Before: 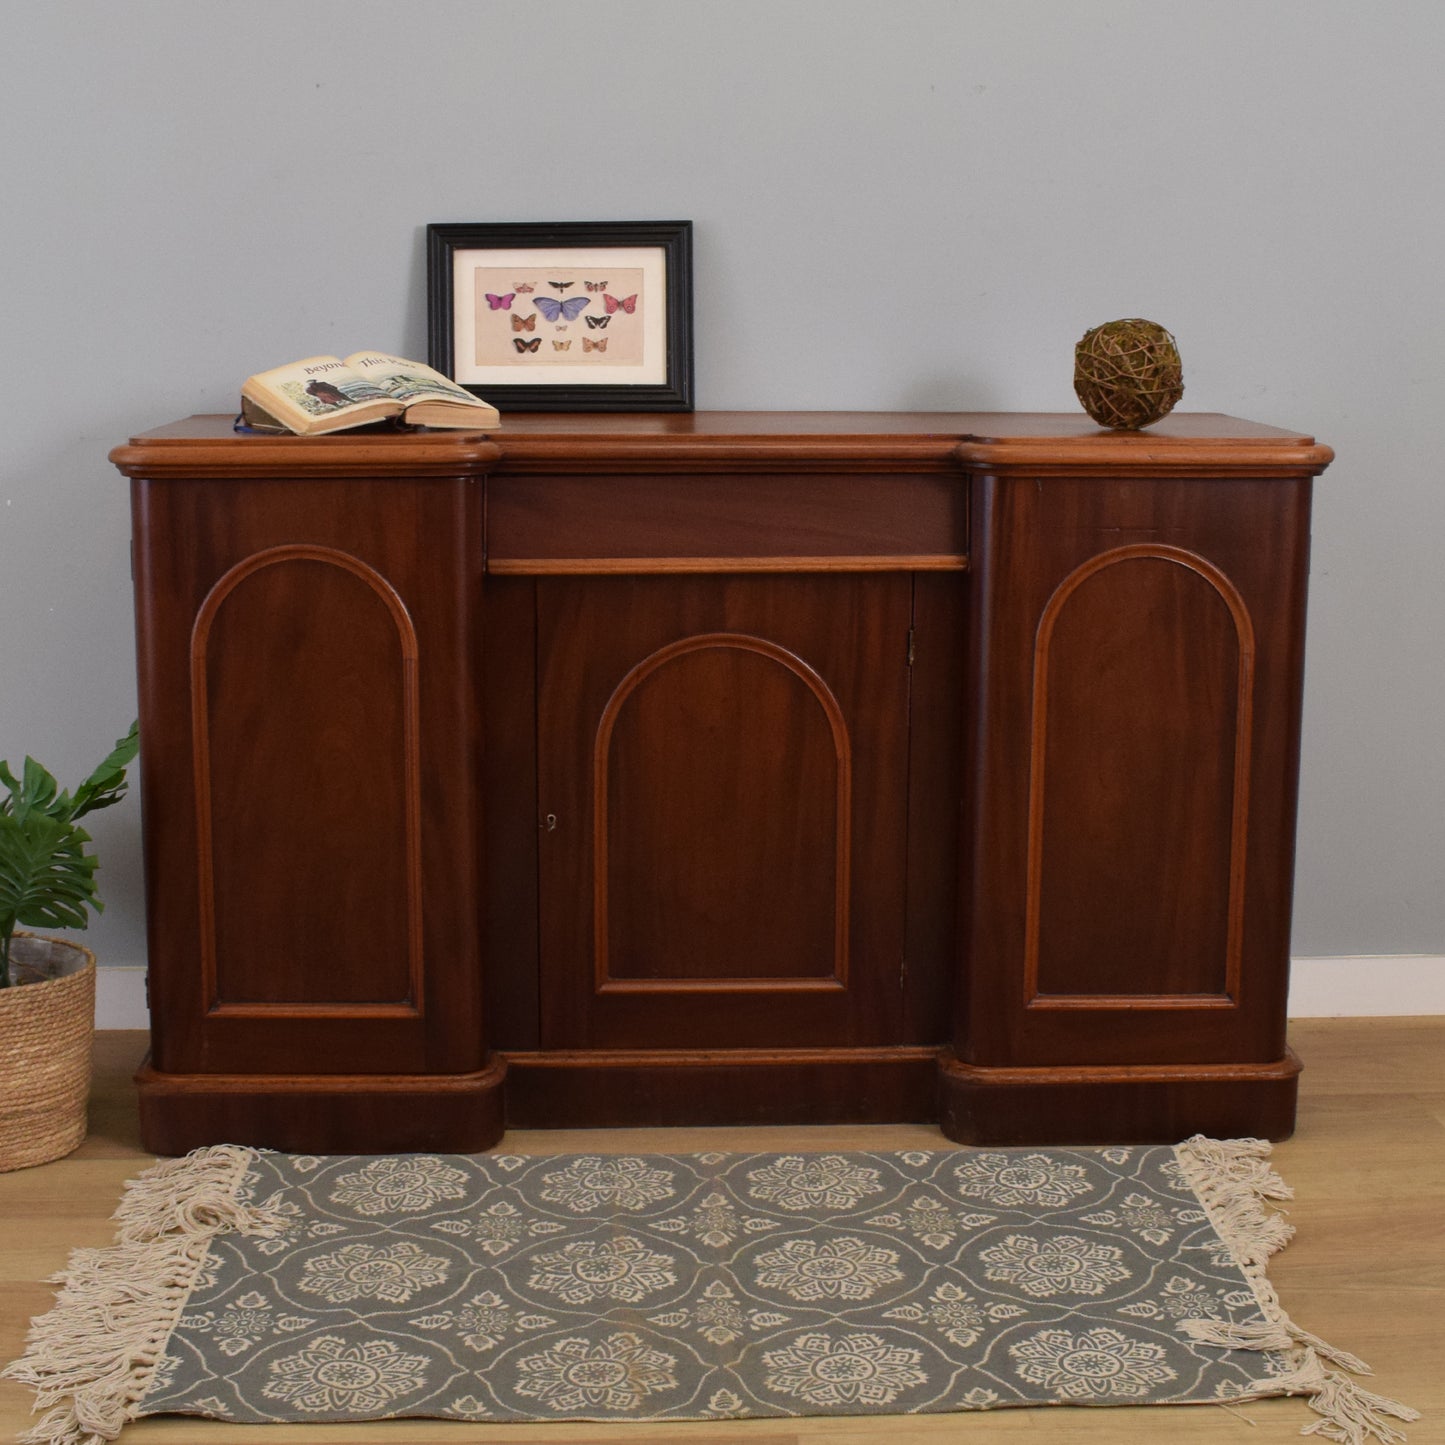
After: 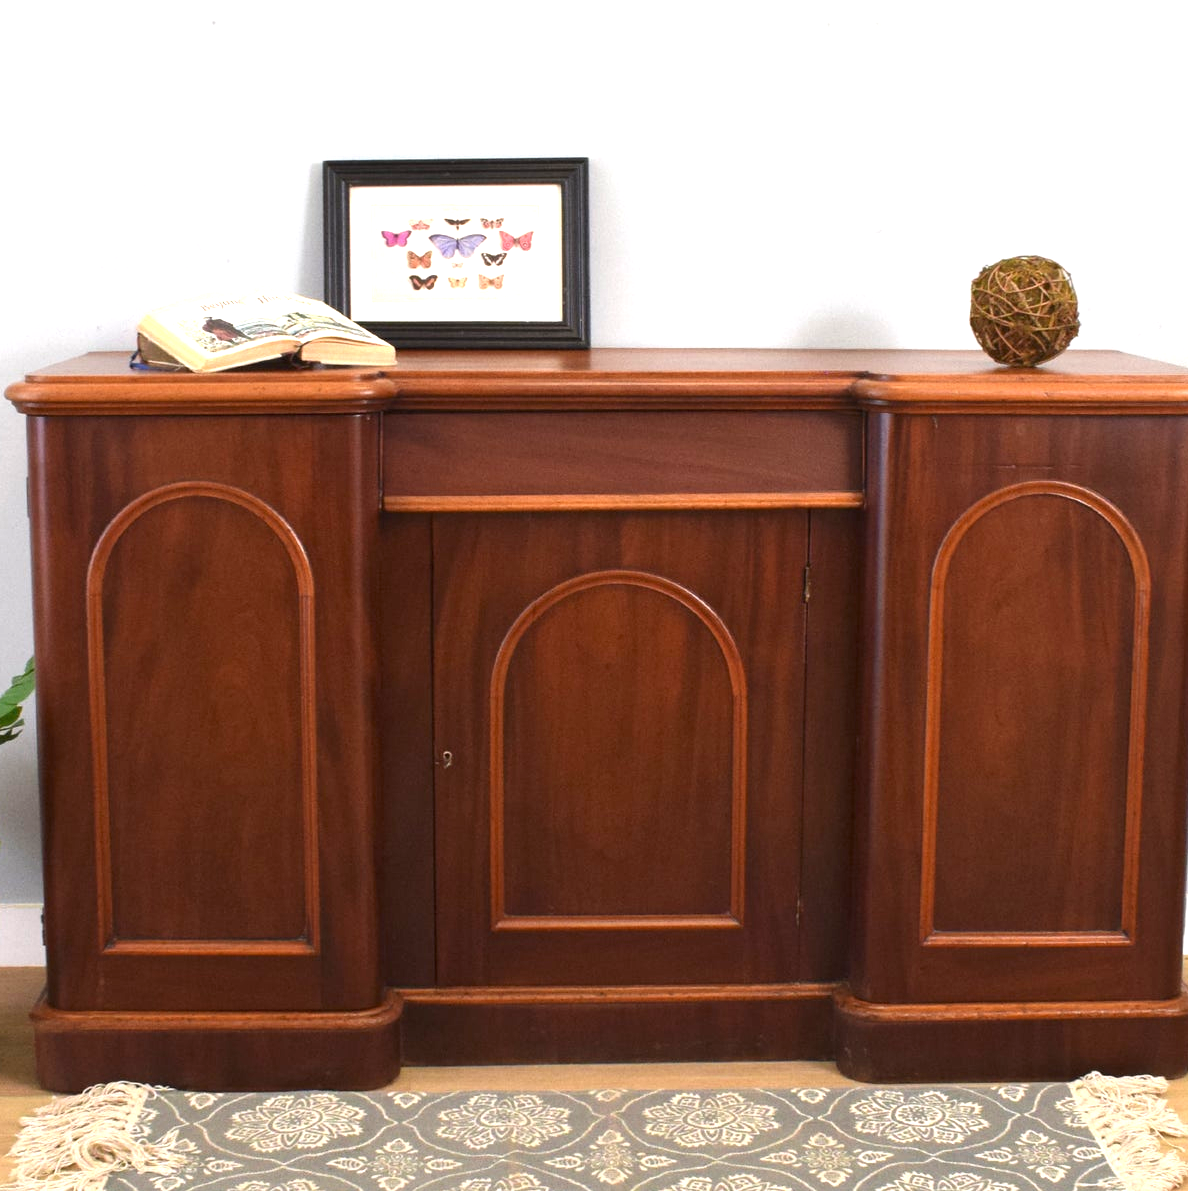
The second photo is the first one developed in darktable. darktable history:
exposure: black level correction 0, exposure 1.439 EV, compensate exposure bias true, compensate highlight preservation false
crop and rotate: left 7.237%, top 4.388%, right 10.513%, bottom 13.187%
